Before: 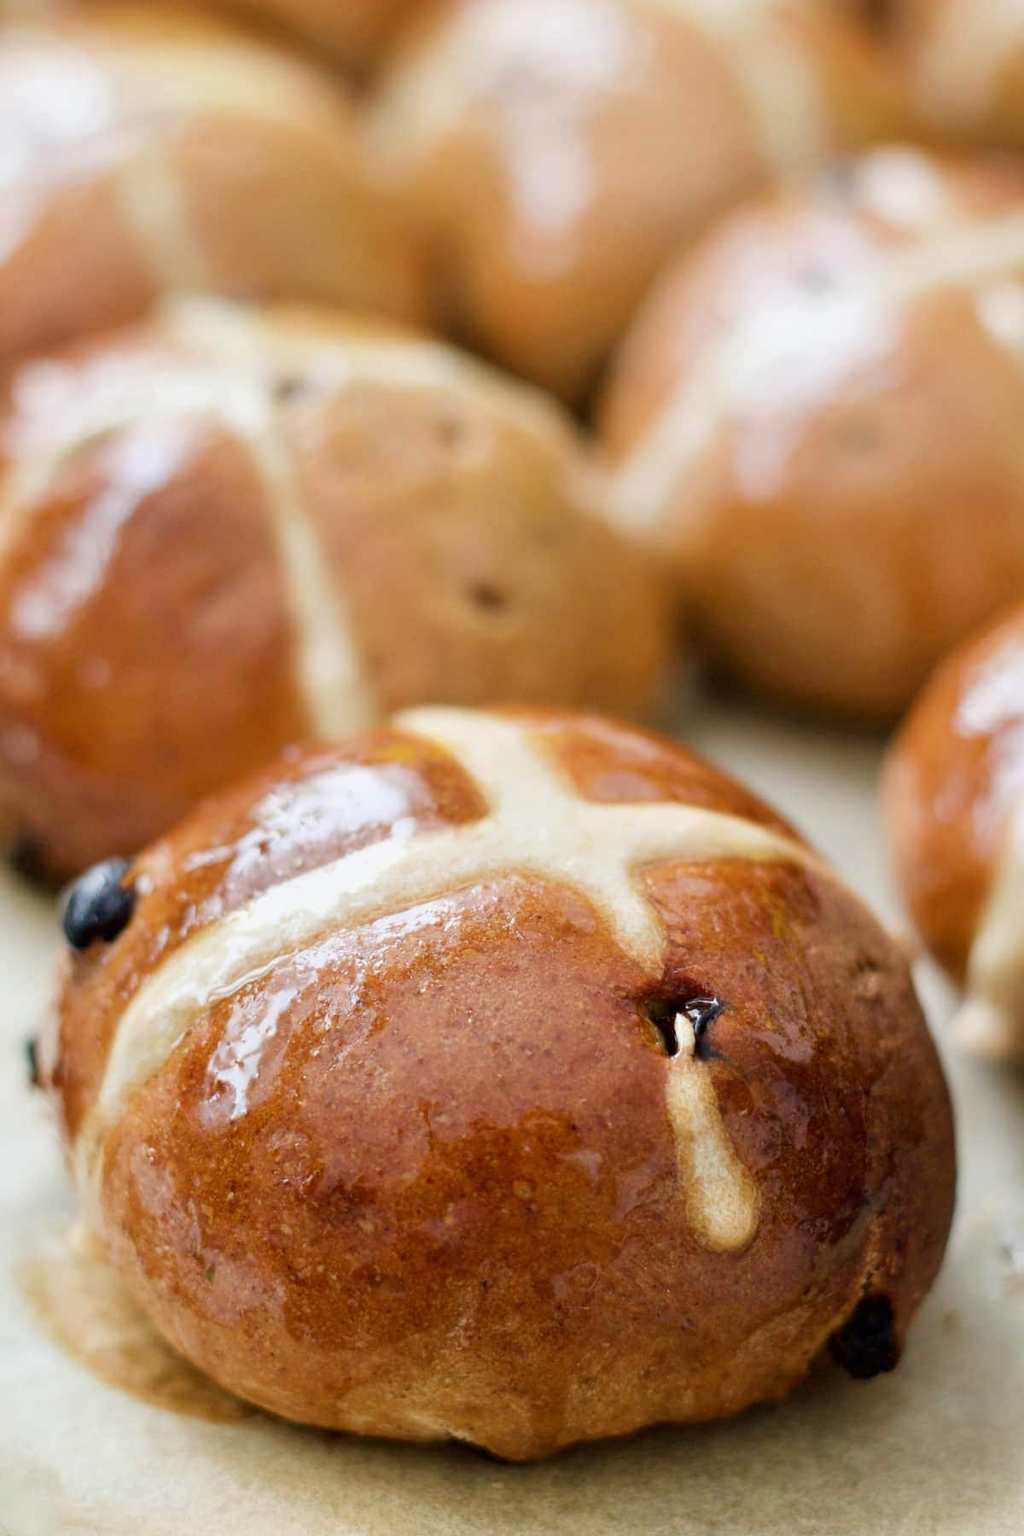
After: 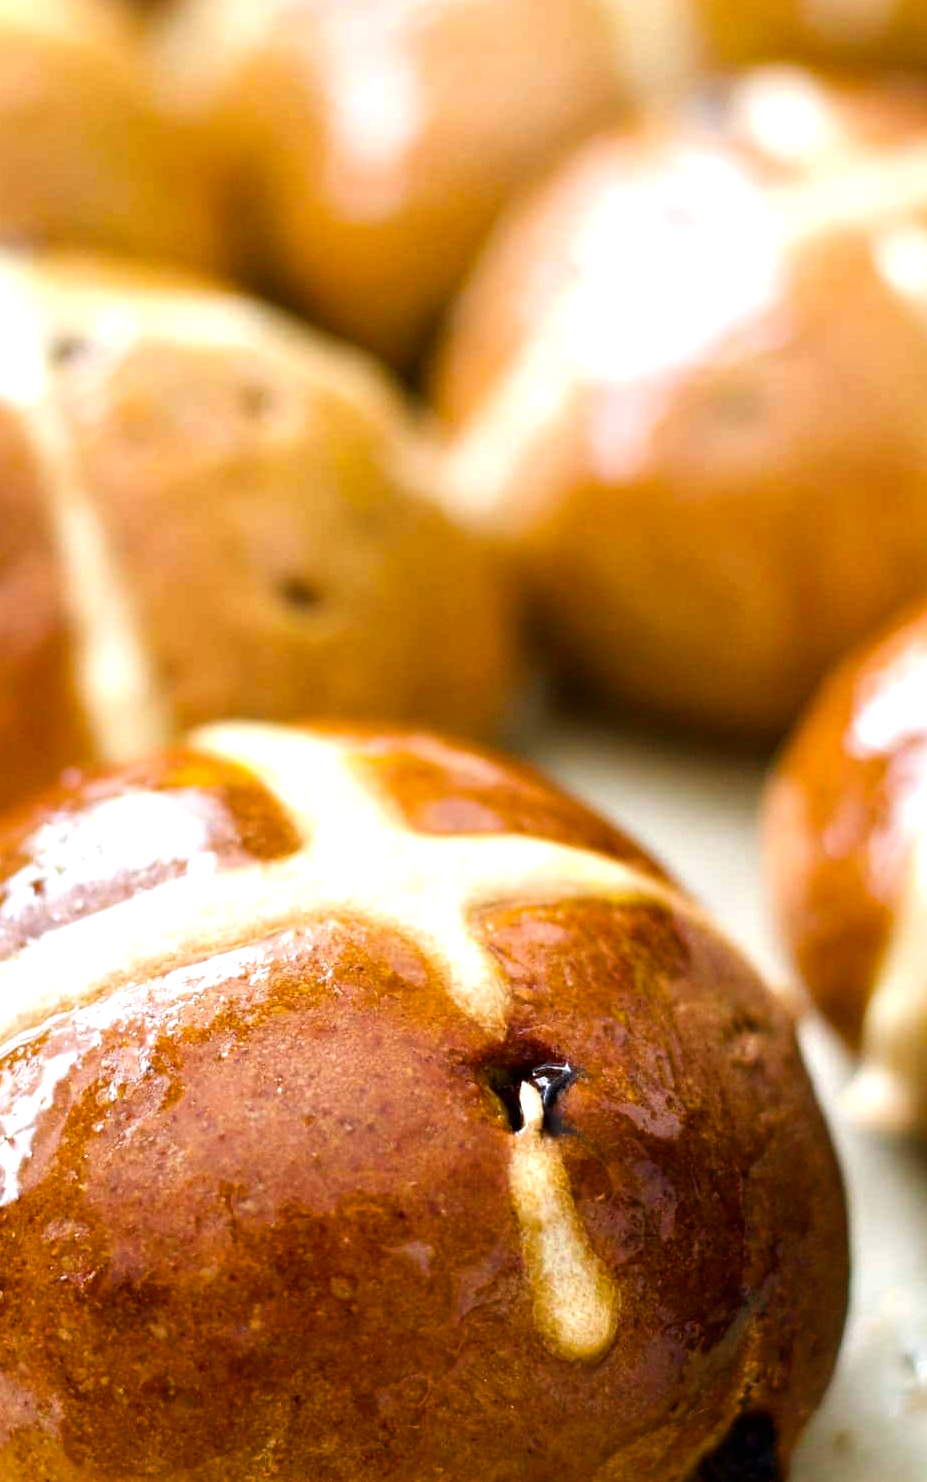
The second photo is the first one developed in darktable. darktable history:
crop: left 22.636%, top 5.91%, bottom 11.735%
color balance rgb: shadows lift › chroma 0.664%, shadows lift › hue 114.74°, perceptual saturation grading › global saturation 30.181%, perceptual brilliance grading › global brilliance -4.741%, perceptual brilliance grading › highlights 24.317%, perceptual brilliance grading › mid-tones 7.351%, perceptual brilliance grading › shadows -4.957%
